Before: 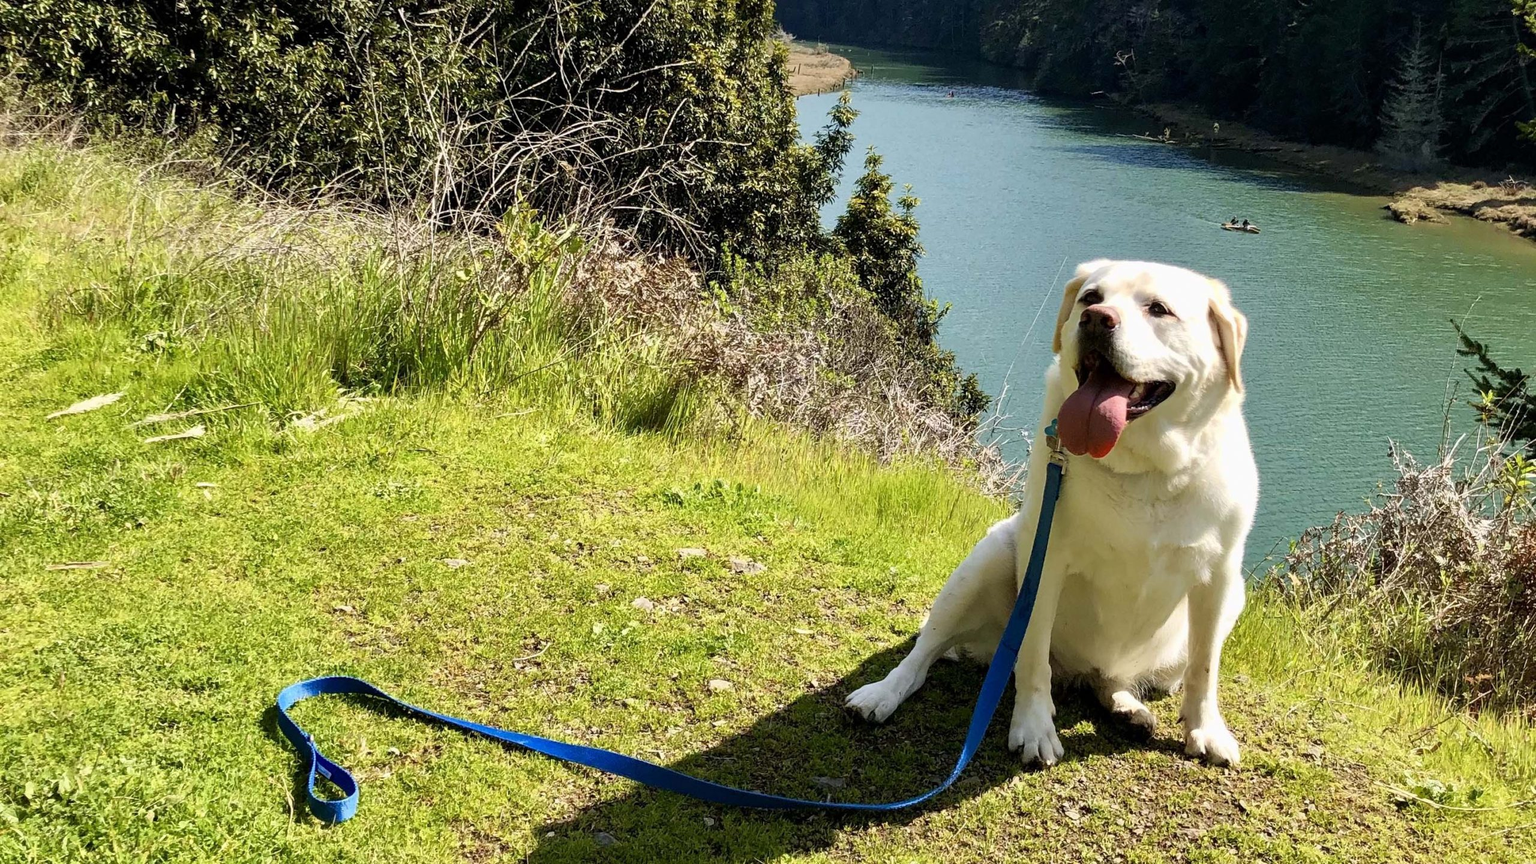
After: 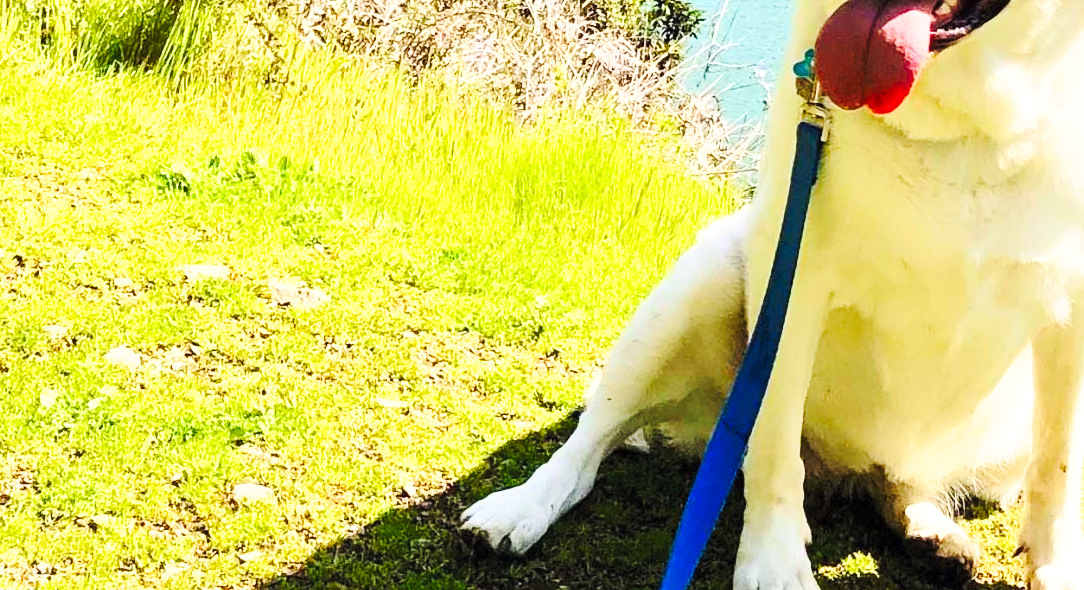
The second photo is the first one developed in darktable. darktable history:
base curve: curves: ch0 [(0, 0) (0.032, 0.037) (0.105, 0.228) (0.435, 0.76) (0.856, 0.983) (1, 1)], preserve colors none
contrast brightness saturation: contrast 0.236, brightness 0.265, saturation 0.394
crop: left 37.056%, top 45.124%, right 20.584%, bottom 13.847%
